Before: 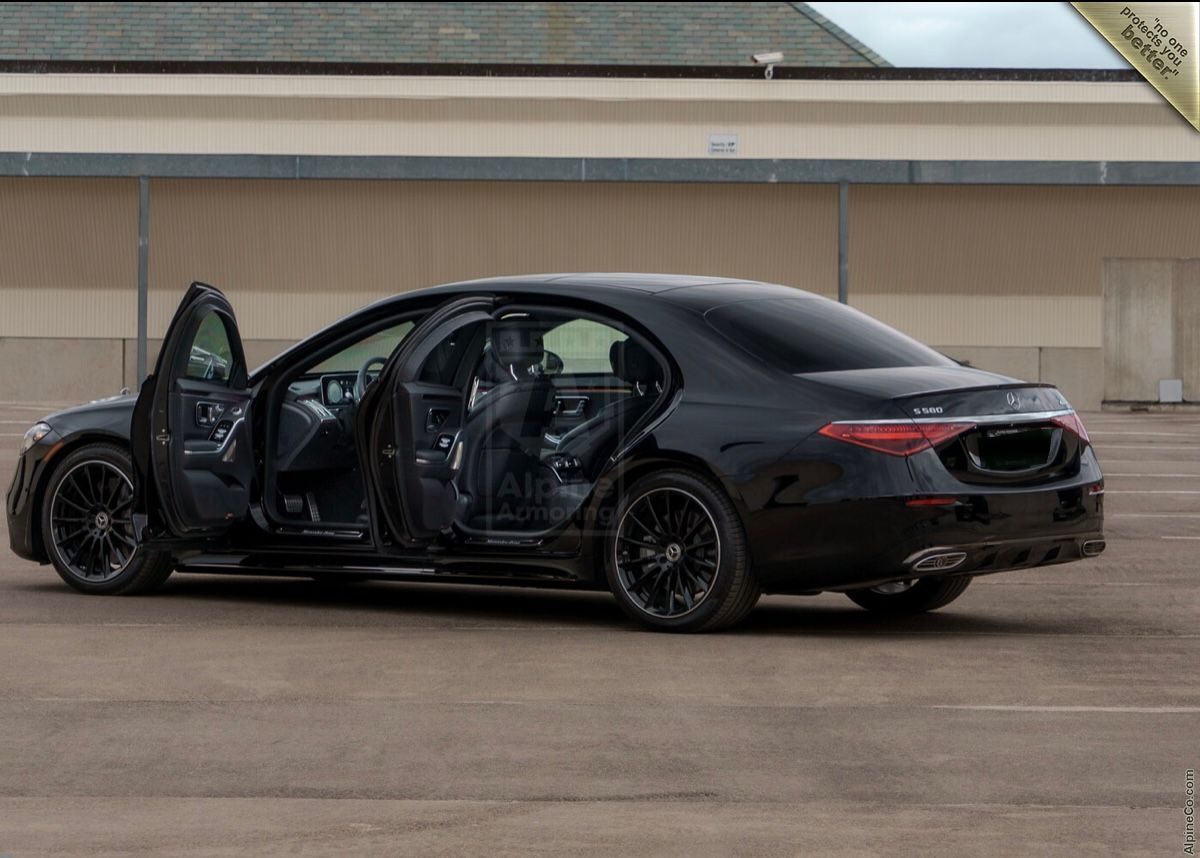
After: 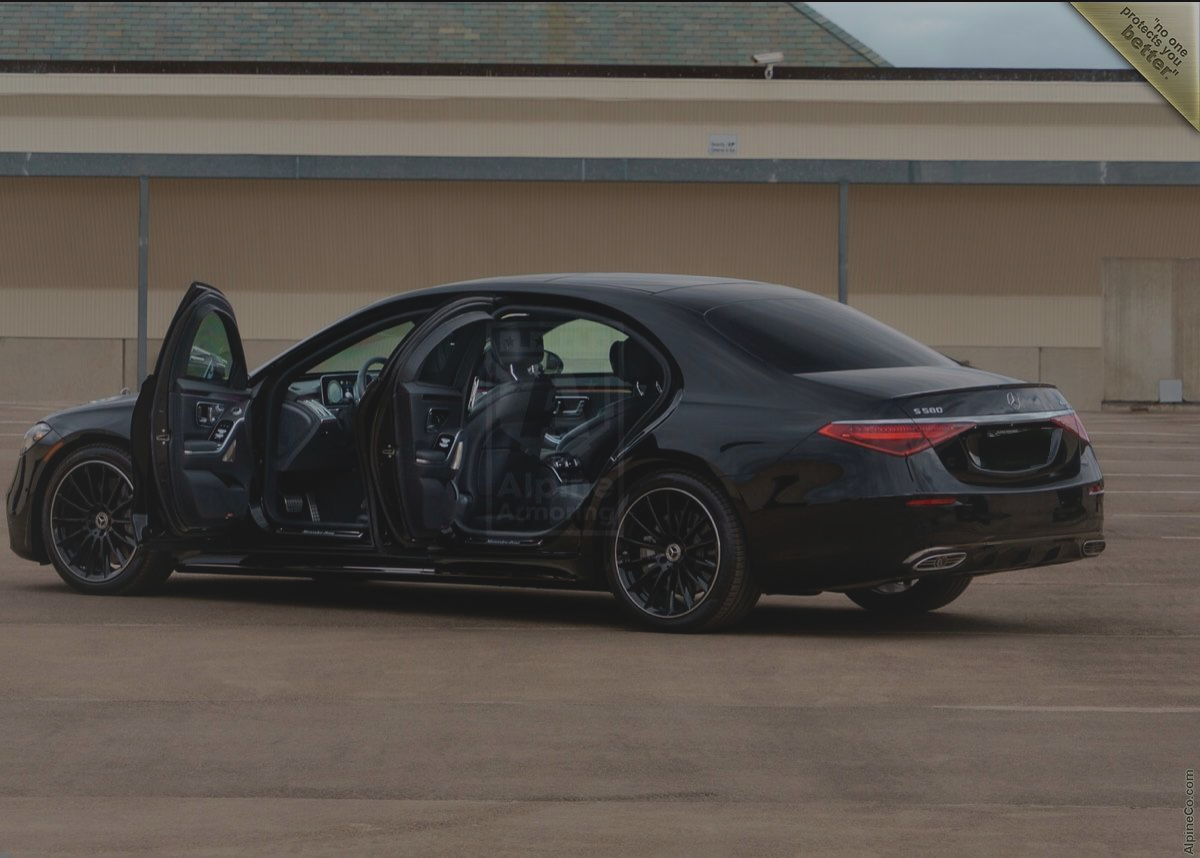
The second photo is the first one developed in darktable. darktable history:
exposure: exposure -0.582 EV, compensate highlight preservation false
local contrast: detail 69%
shadows and highlights: shadows 37.27, highlights -28.18, soften with gaussian
